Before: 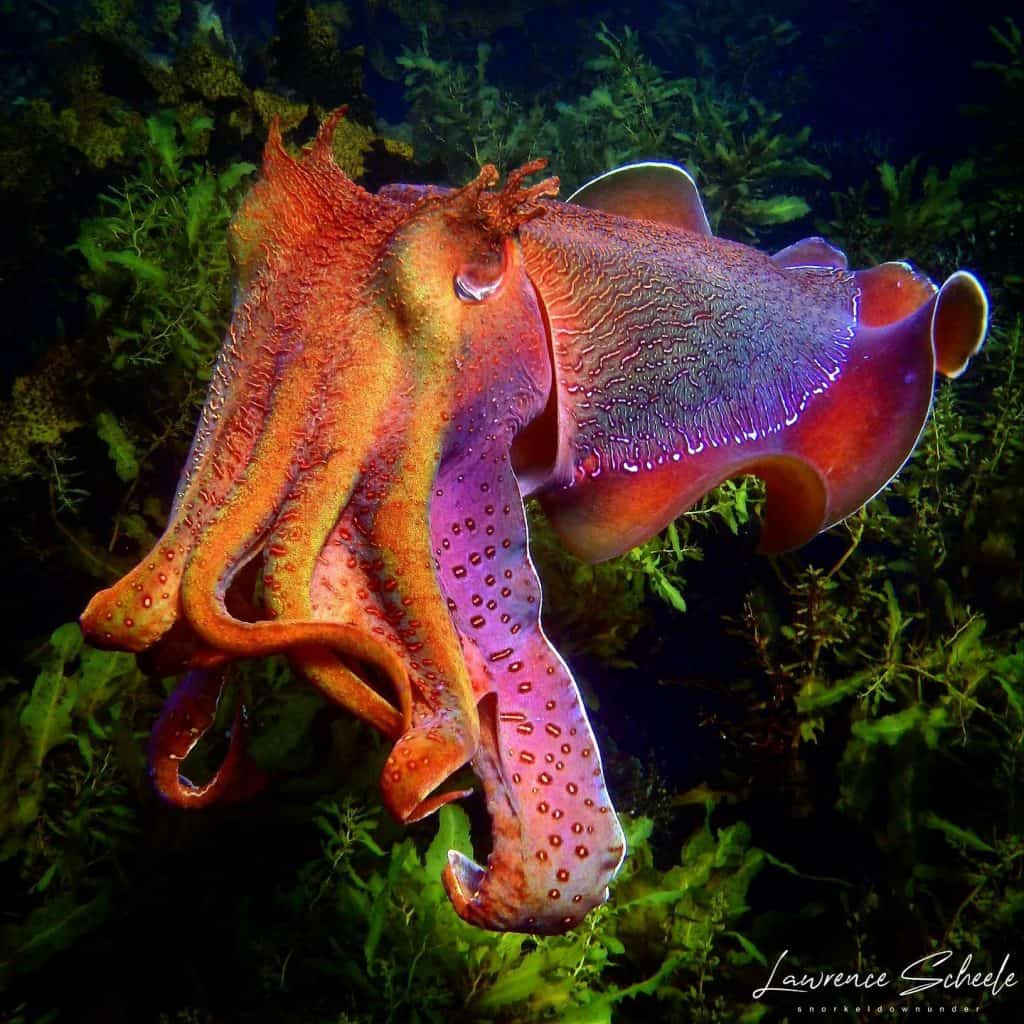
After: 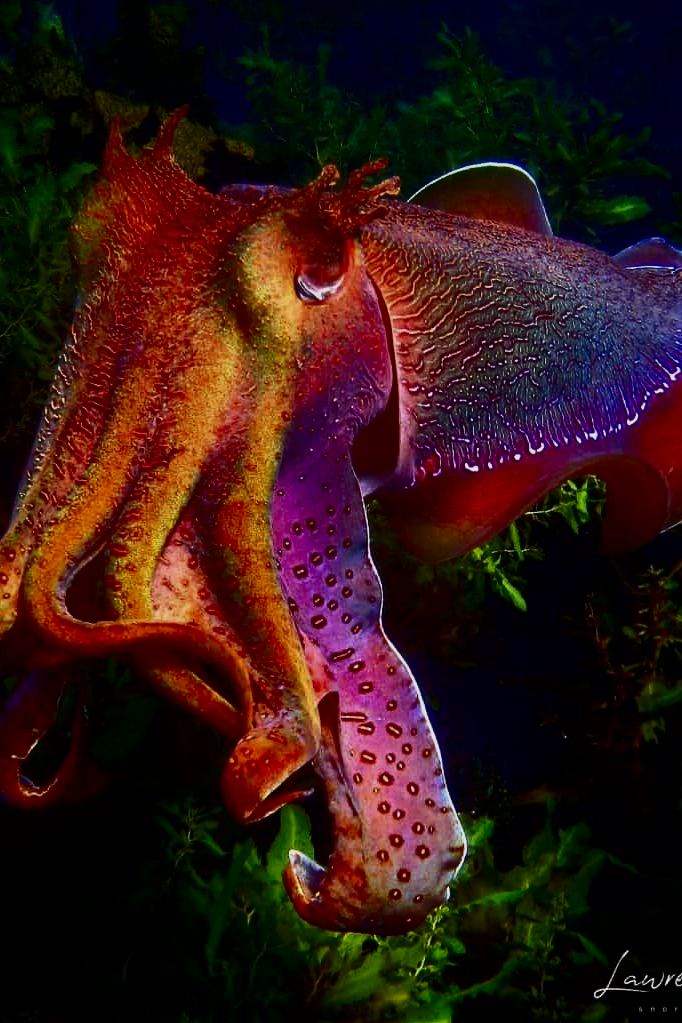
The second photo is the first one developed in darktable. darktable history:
exposure: black level correction 0, exposure -0.721 EV, compensate highlight preservation false
contrast brightness saturation: contrast 0.32, brightness -0.08, saturation 0.17
shadows and highlights: shadows -10, white point adjustment 1.5, highlights 10
crop and rotate: left 15.546%, right 17.787%
